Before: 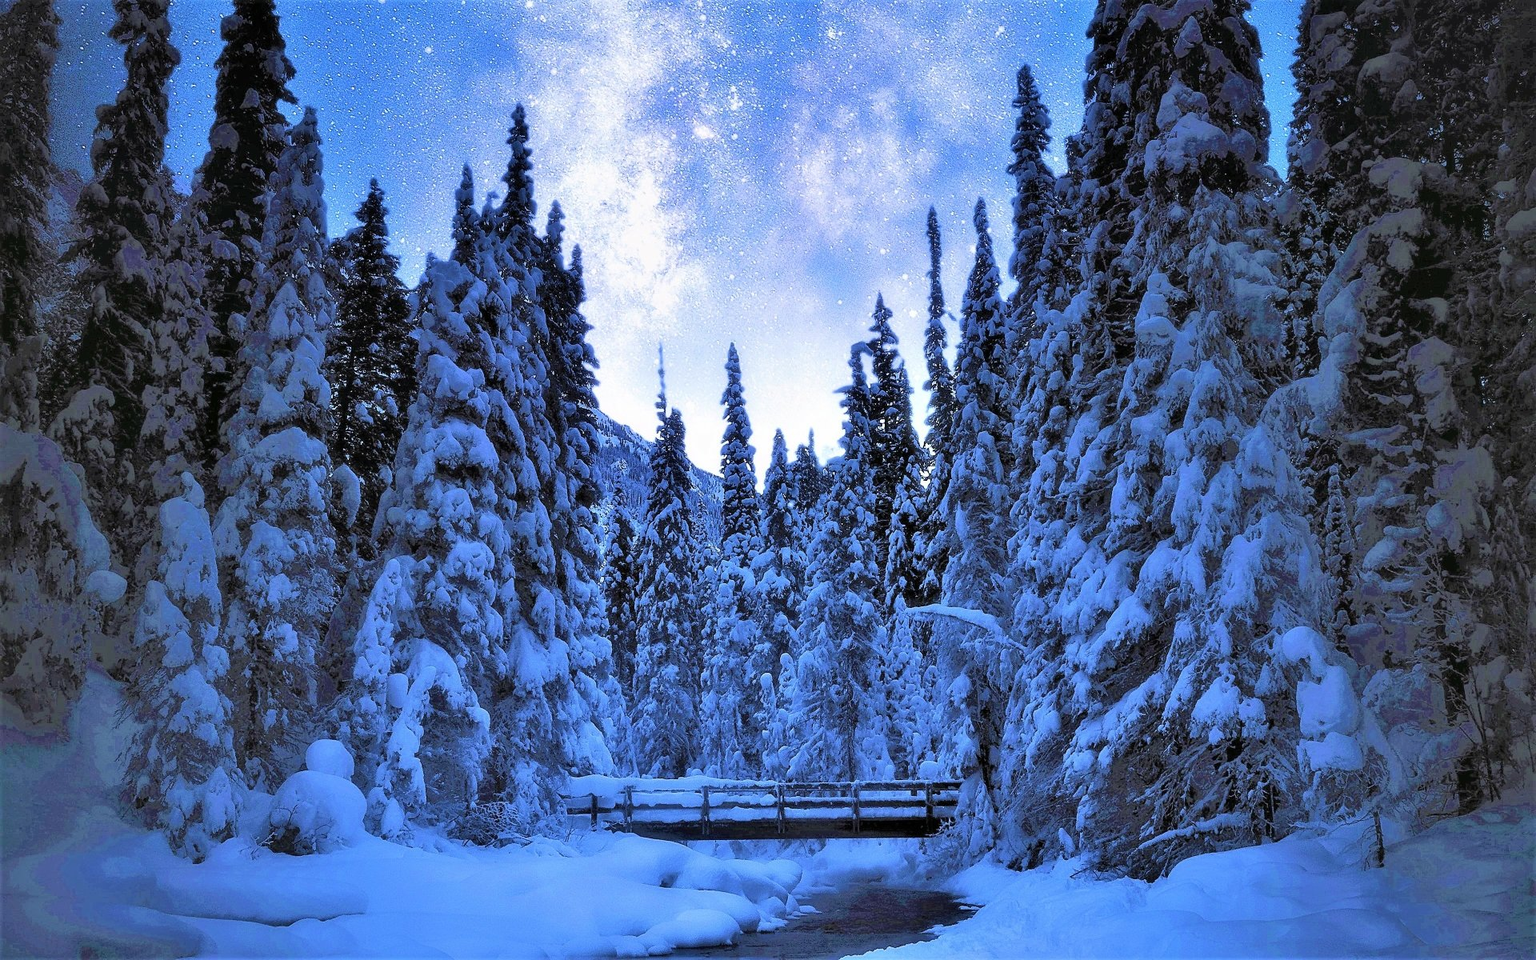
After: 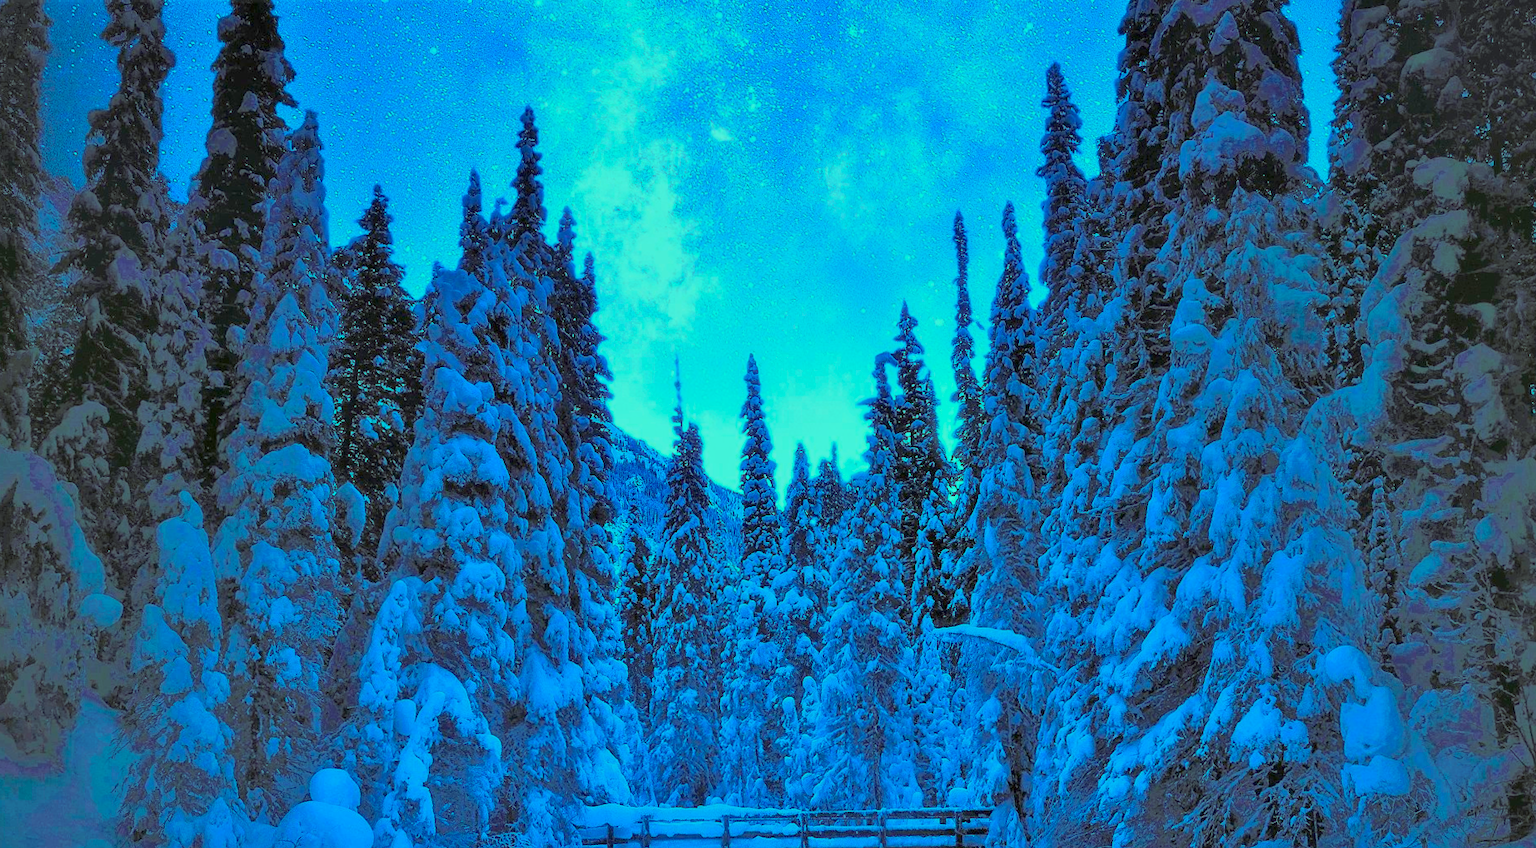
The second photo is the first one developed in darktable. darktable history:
crop and rotate: angle 0.298°, left 0.245%, right 2.836%, bottom 14.311%
color correction: highlights b* -0.023, saturation 0.803
color balance rgb: highlights gain › luminance 19.913%, highlights gain › chroma 13.07%, highlights gain › hue 173.79°, linear chroma grading › global chroma 20.618%, perceptual saturation grading › global saturation 29.547%, contrast -29.837%
